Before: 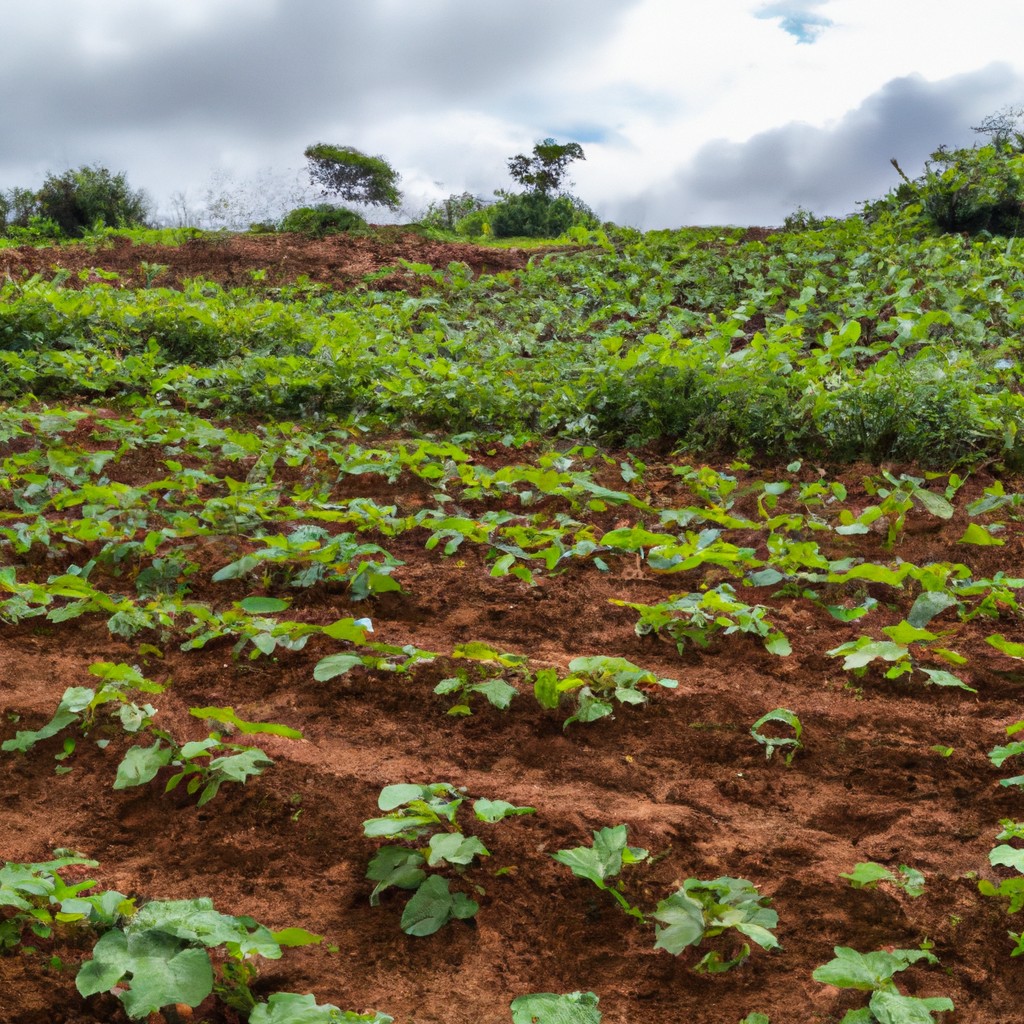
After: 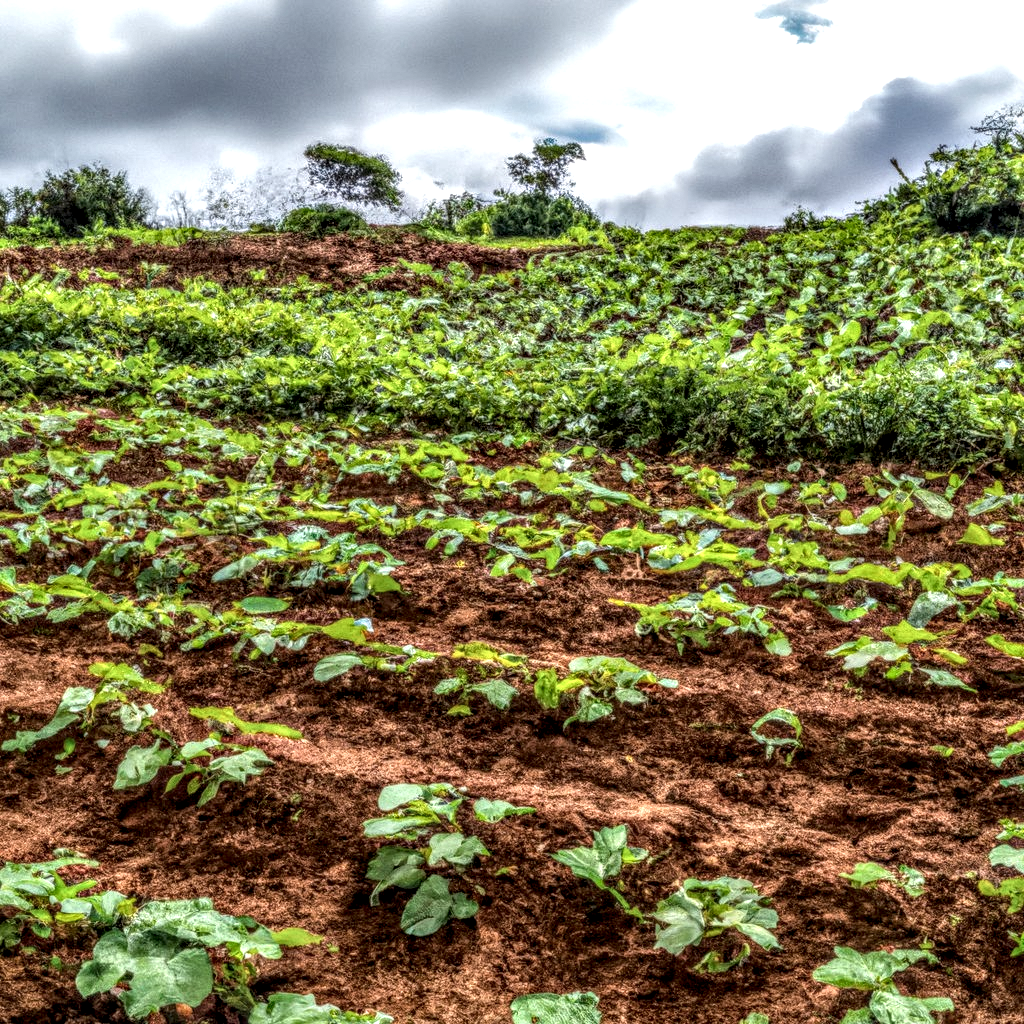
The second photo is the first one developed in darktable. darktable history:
exposure: black level correction 0.001, exposure 0.191 EV, compensate highlight preservation false
local contrast: highlights 0%, shadows 0%, detail 300%, midtone range 0.3
